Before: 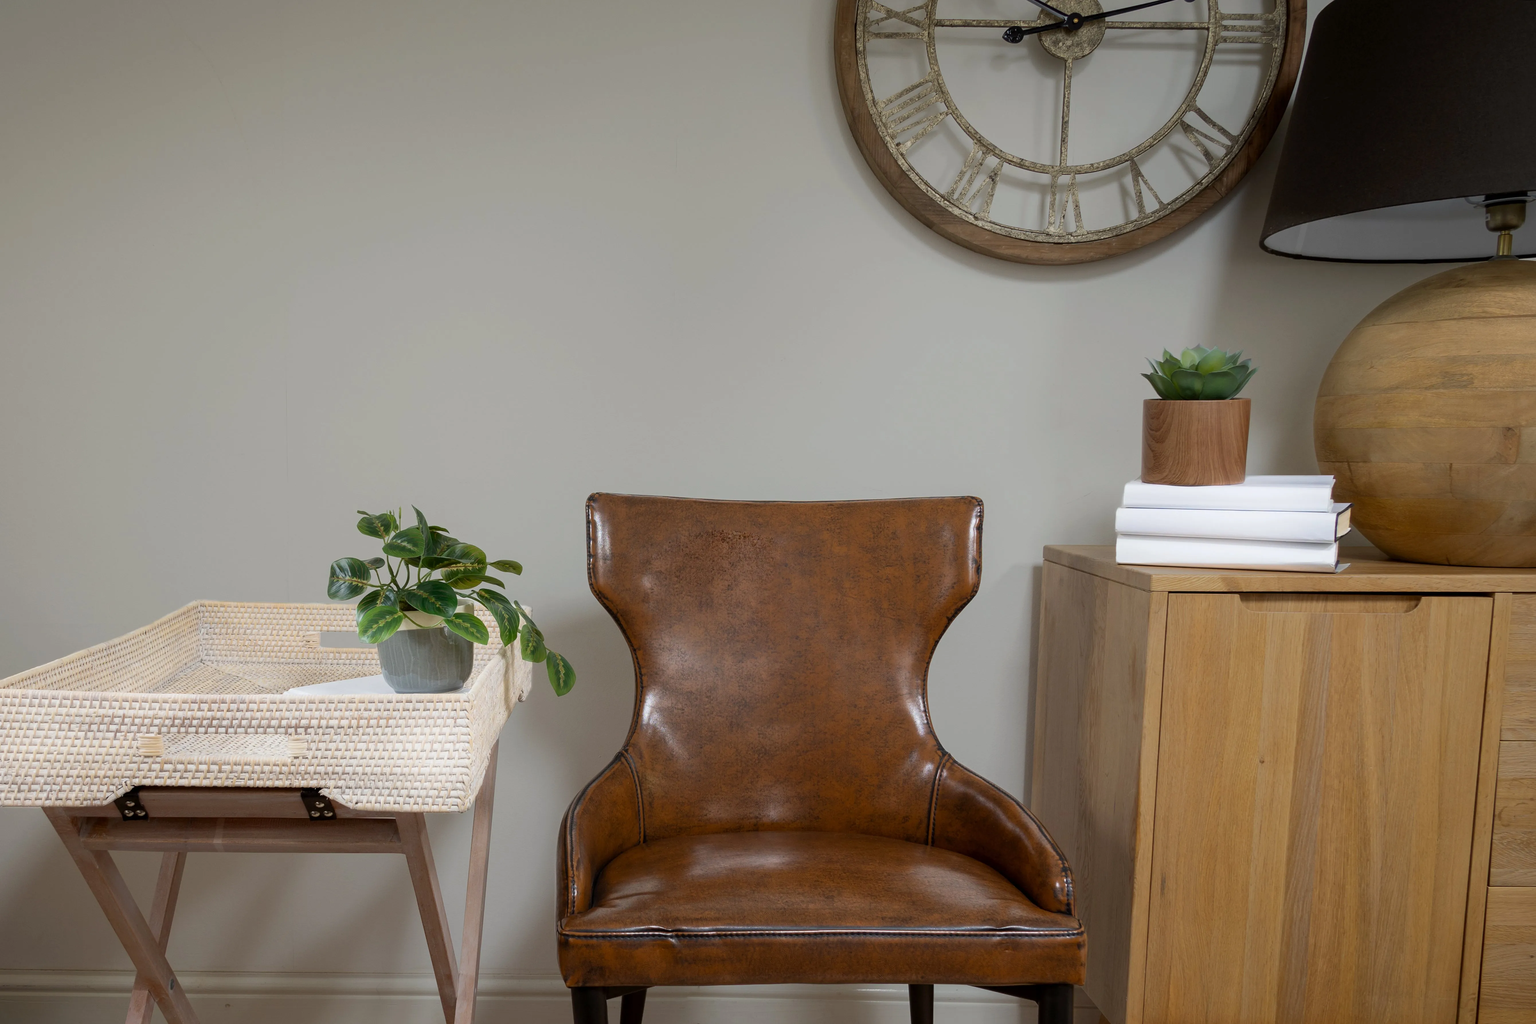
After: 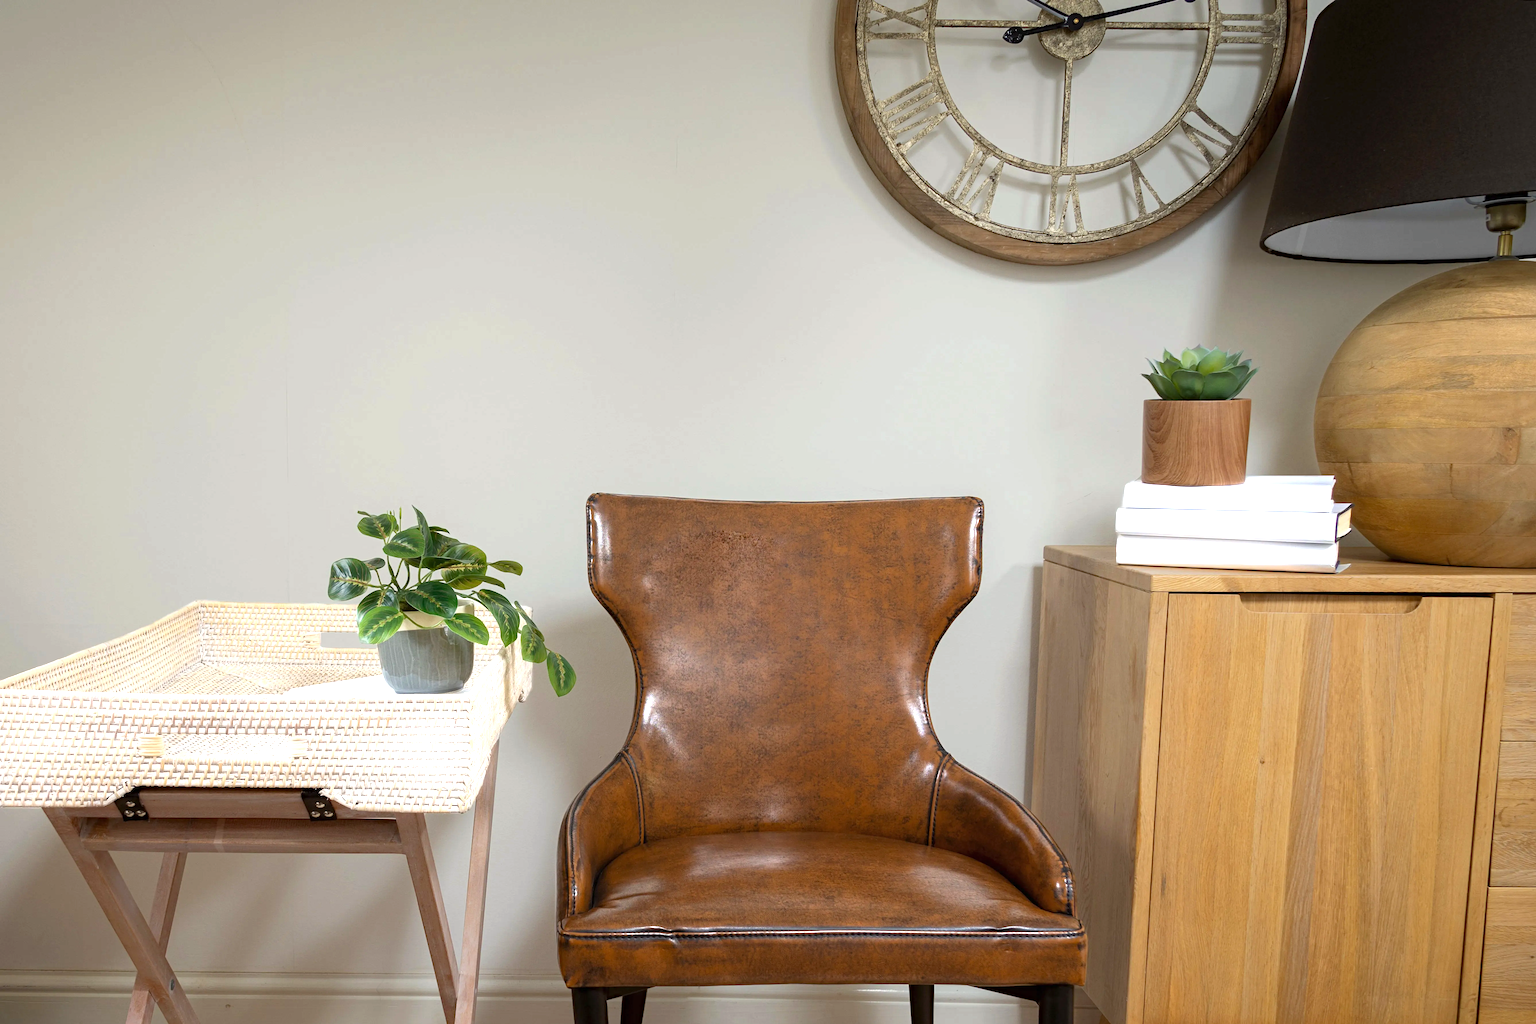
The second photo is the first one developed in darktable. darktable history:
haze removal: compatibility mode true, adaptive false
exposure: black level correction 0, exposure 1 EV, compensate highlight preservation false
contrast brightness saturation: saturation -0.042
